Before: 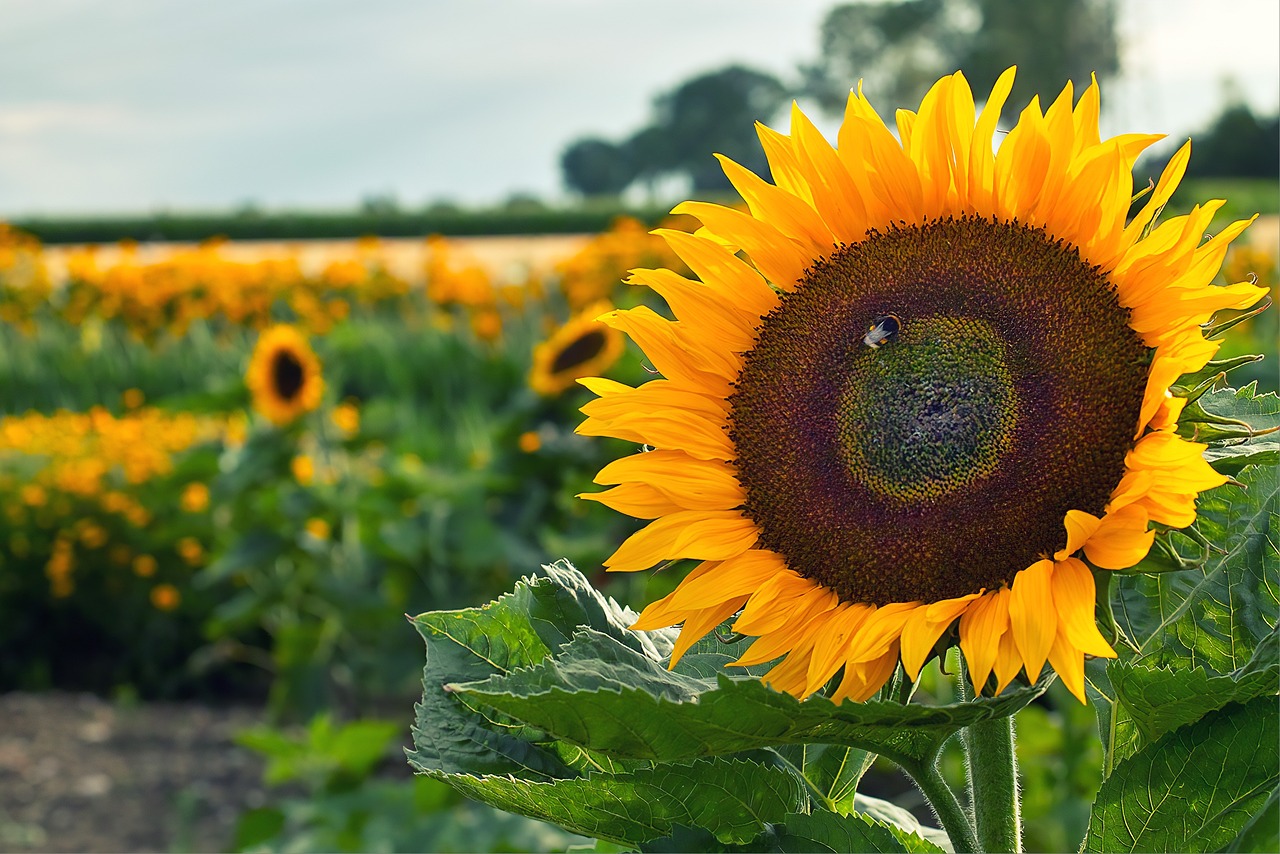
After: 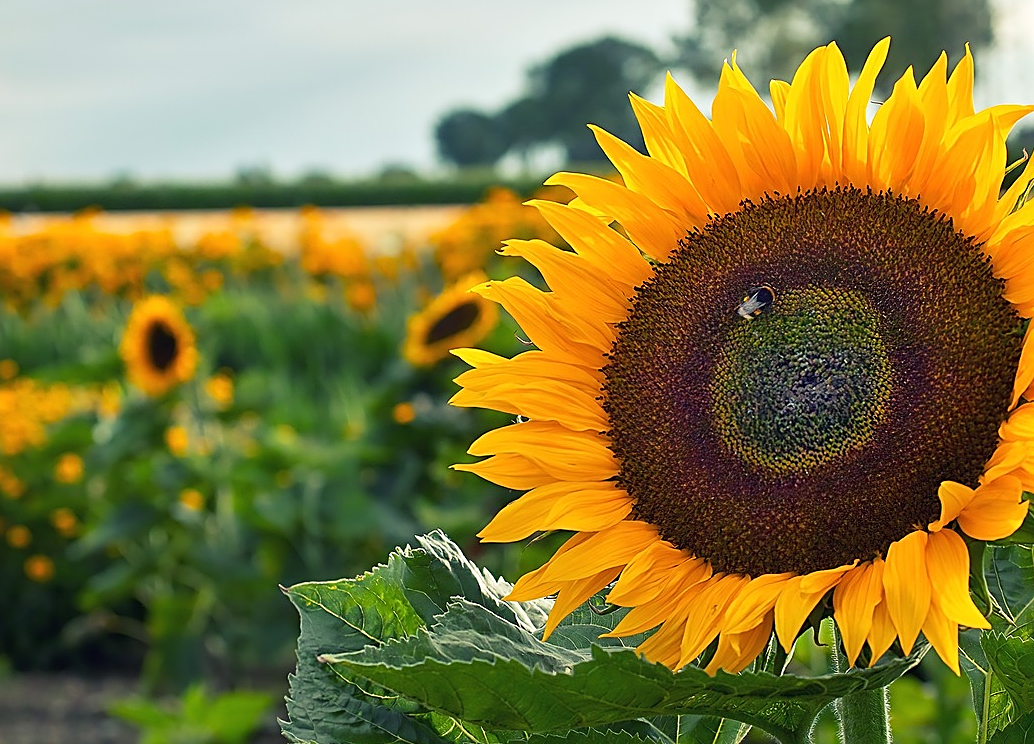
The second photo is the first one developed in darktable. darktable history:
crop: left 9.911%, top 3.476%, right 9.266%, bottom 9.37%
sharpen: on, module defaults
